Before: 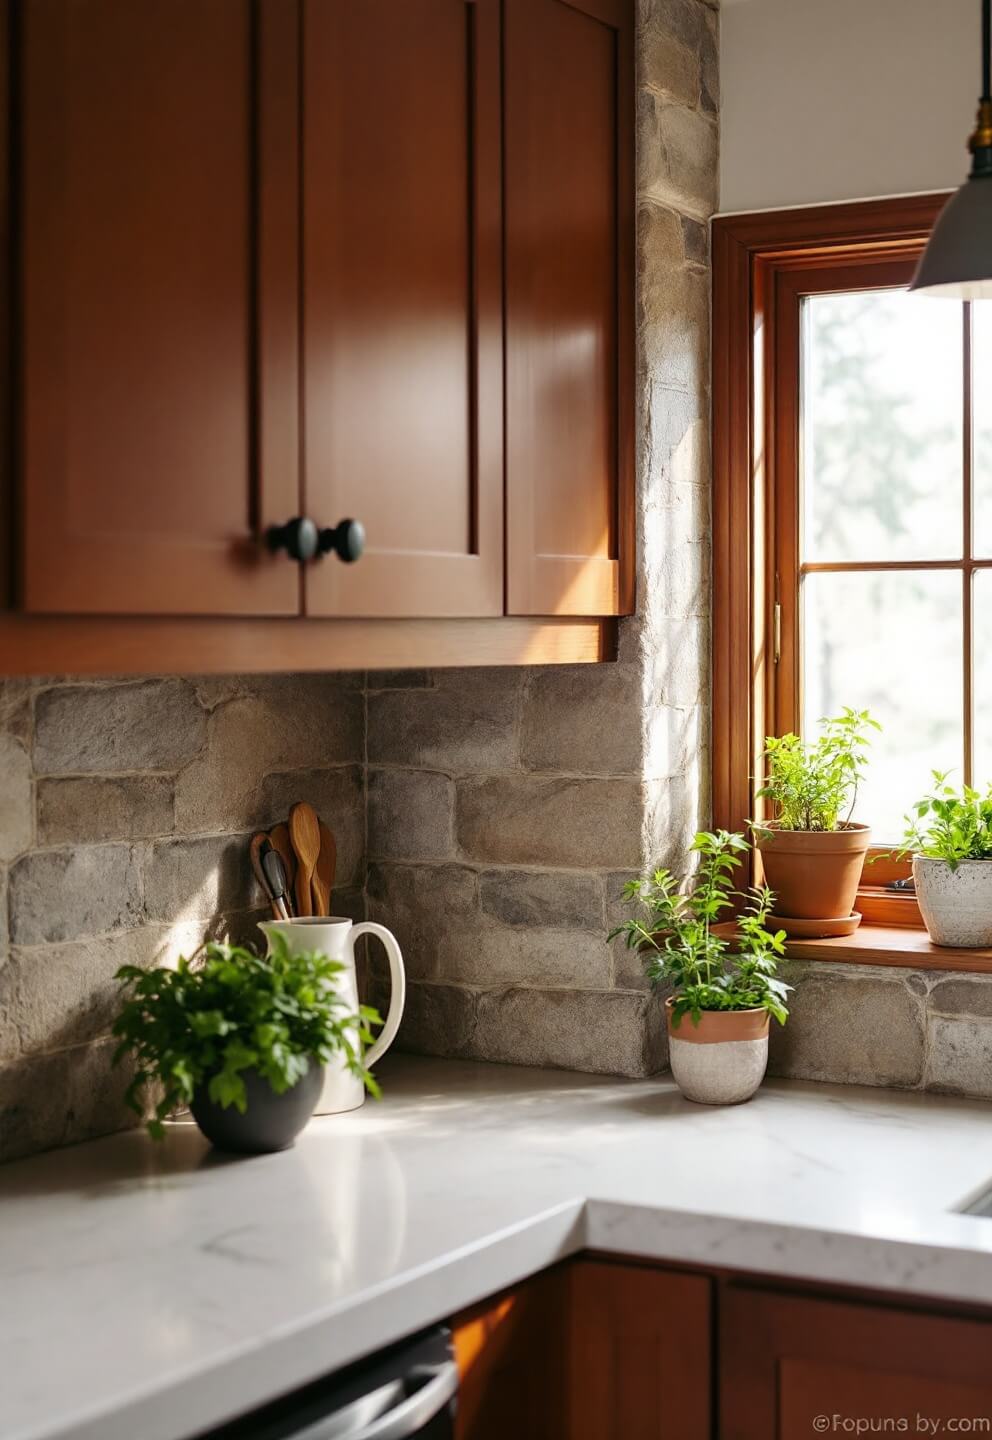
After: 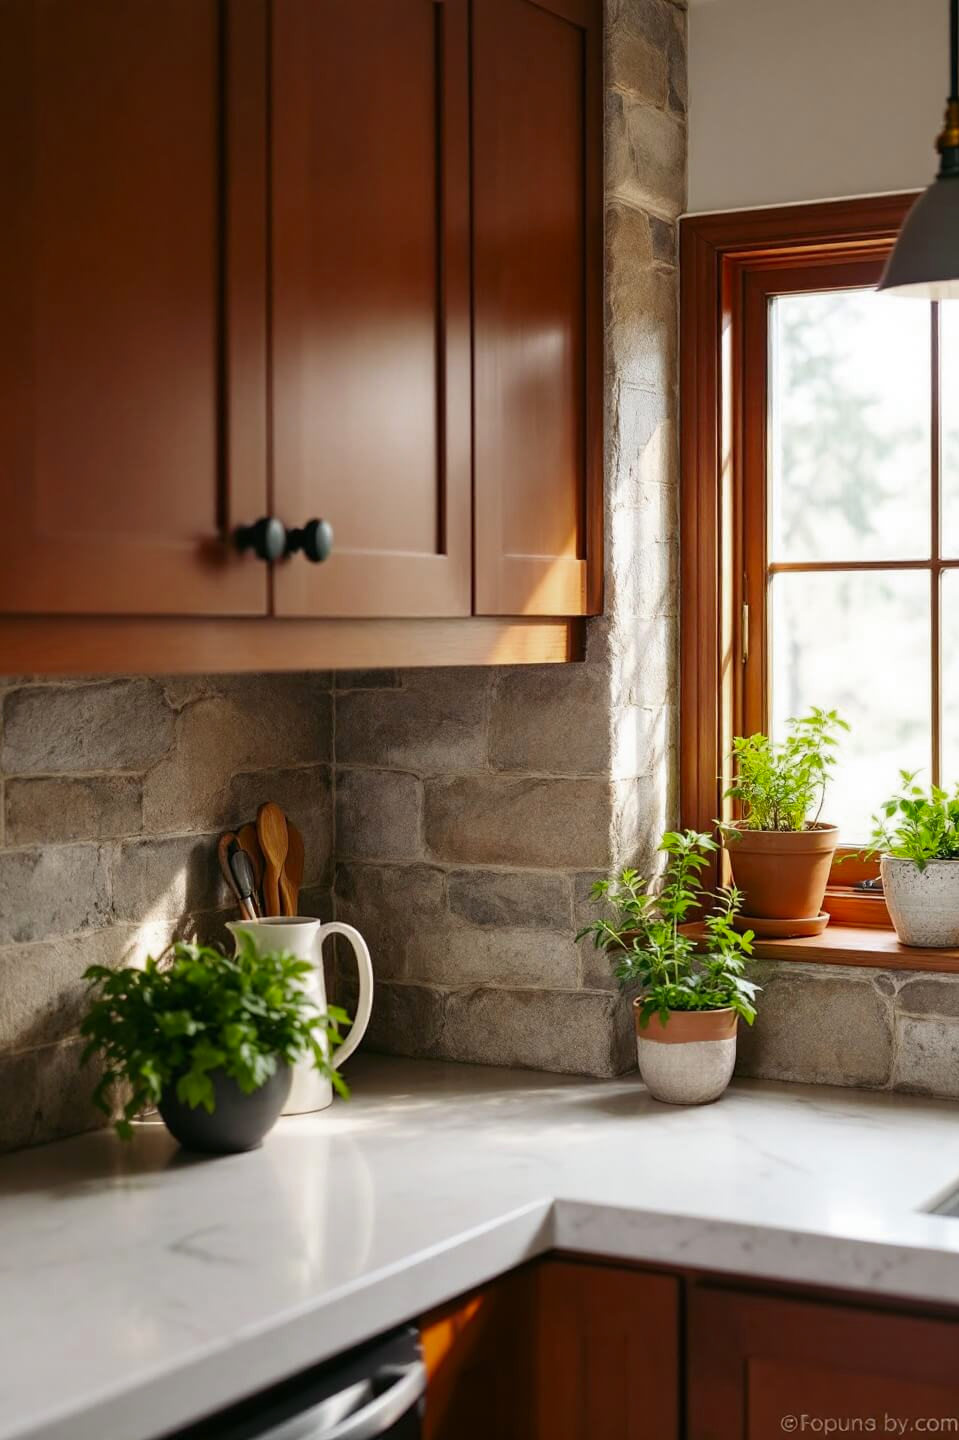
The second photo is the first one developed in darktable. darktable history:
contrast brightness saturation: contrast 0.04, saturation 0.07
crop and rotate: left 3.238%
color zones: curves: ch0 [(0, 0.444) (0.143, 0.442) (0.286, 0.441) (0.429, 0.441) (0.571, 0.441) (0.714, 0.441) (0.857, 0.442) (1, 0.444)]
tone equalizer: -8 EV 0.06 EV, smoothing diameter 25%, edges refinement/feathering 10, preserve details guided filter
